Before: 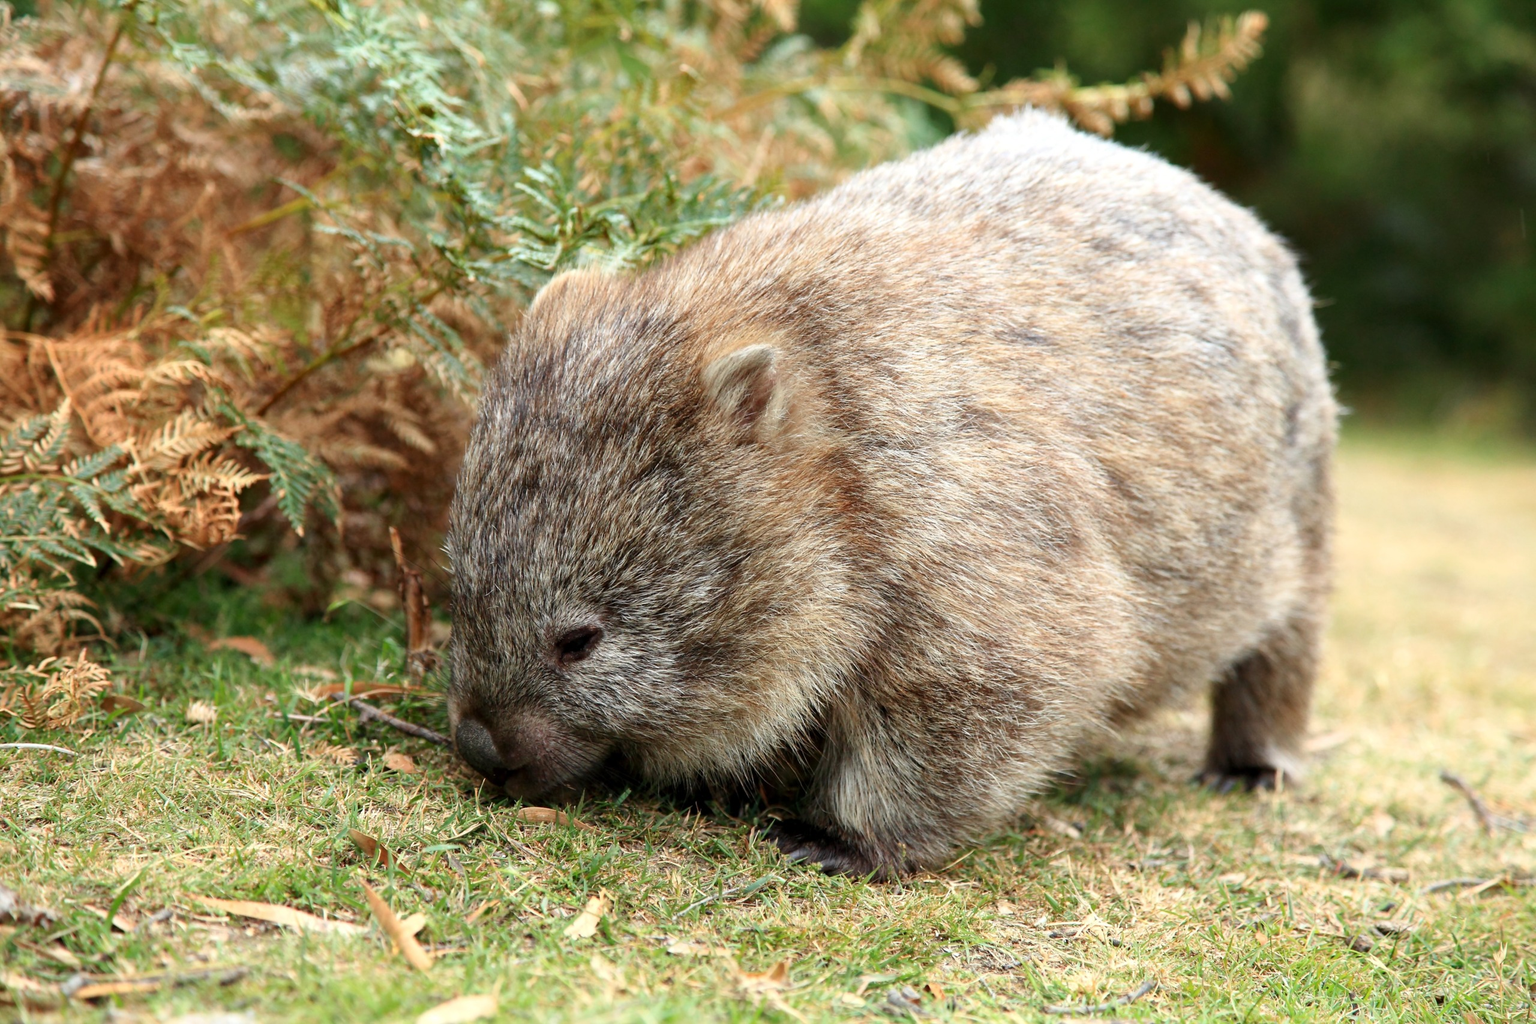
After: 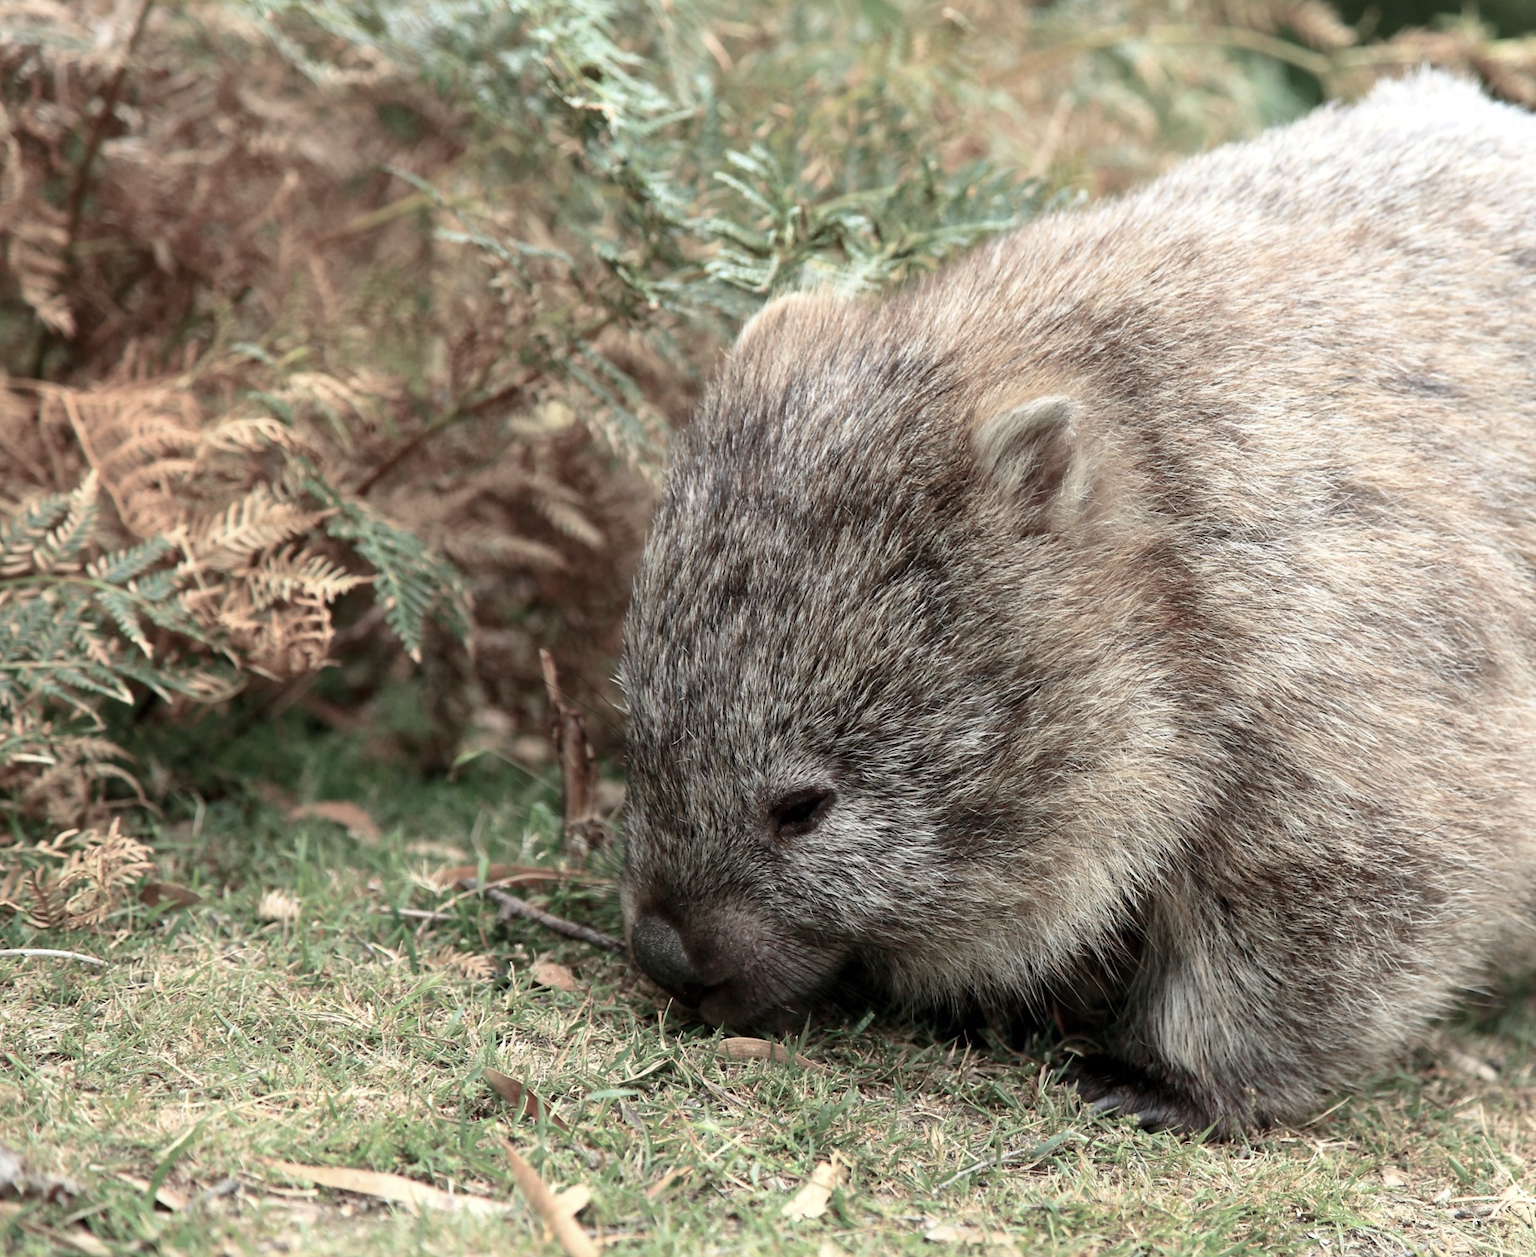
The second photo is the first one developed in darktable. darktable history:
crop: top 5.792%, right 27.849%, bottom 5.628%
color balance rgb: perceptual saturation grading › global saturation -28.302%, perceptual saturation grading › highlights -20.034%, perceptual saturation grading › mid-tones -23.46%, perceptual saturation grading › shadows -24.07%, global vibrance 28.374%
